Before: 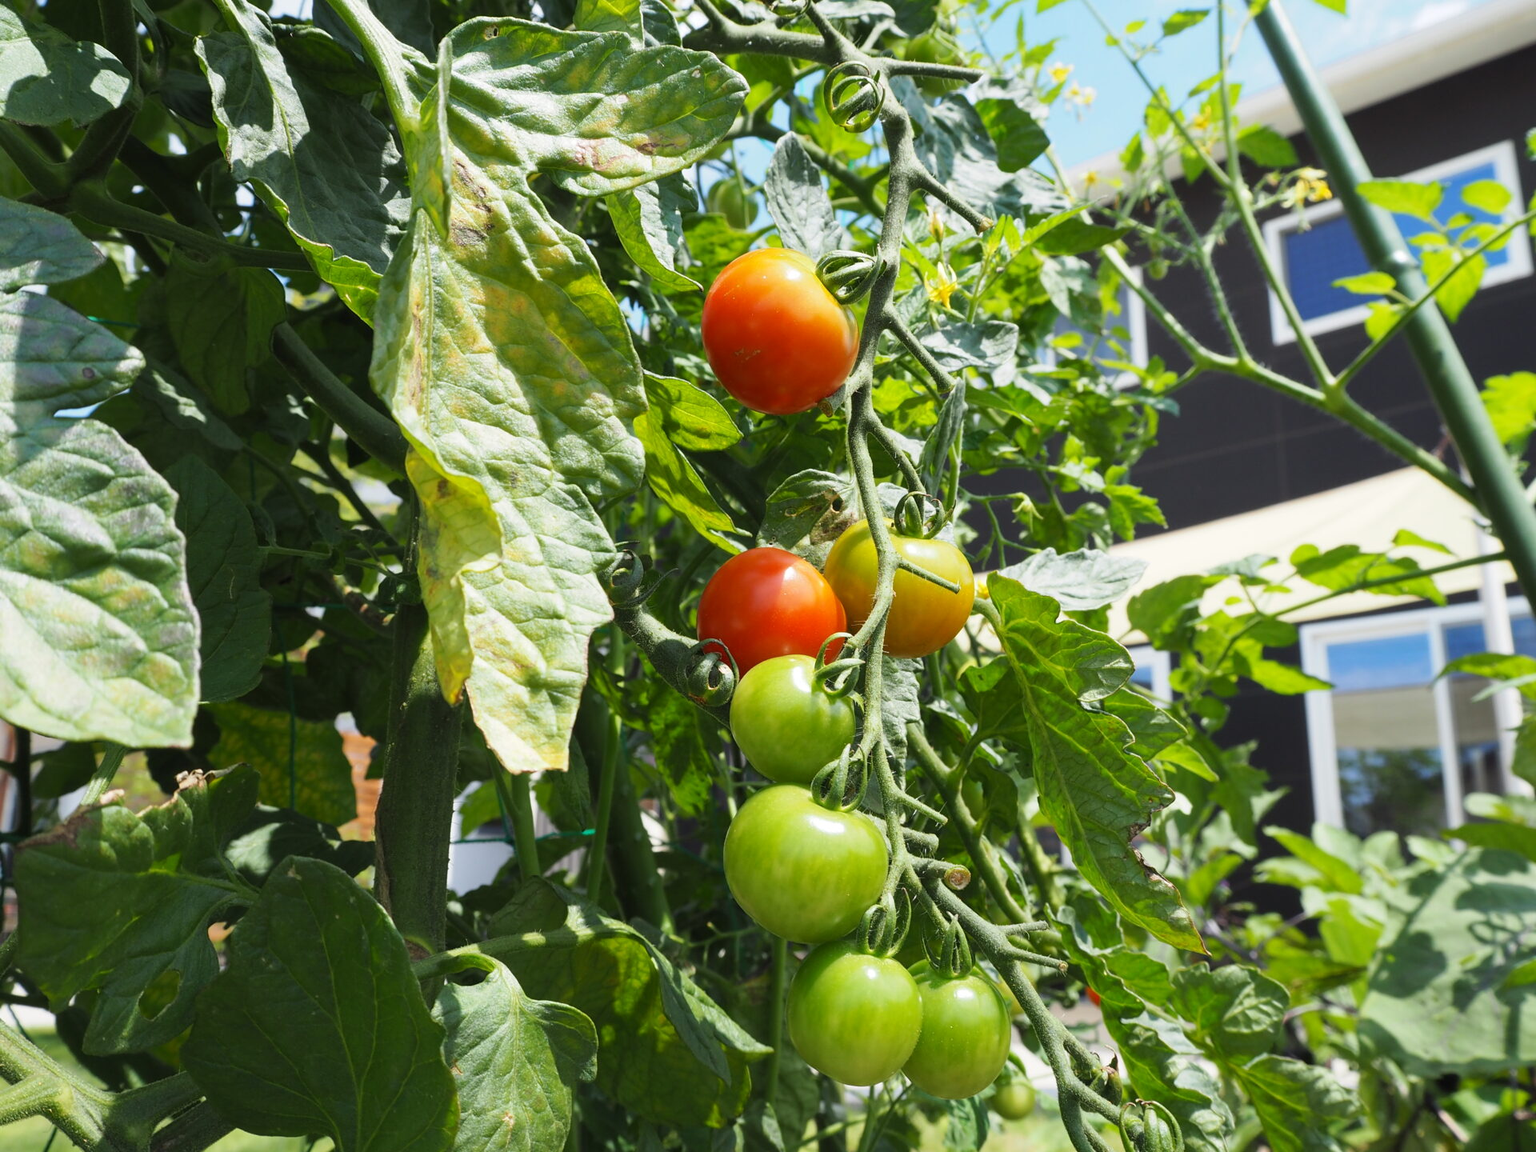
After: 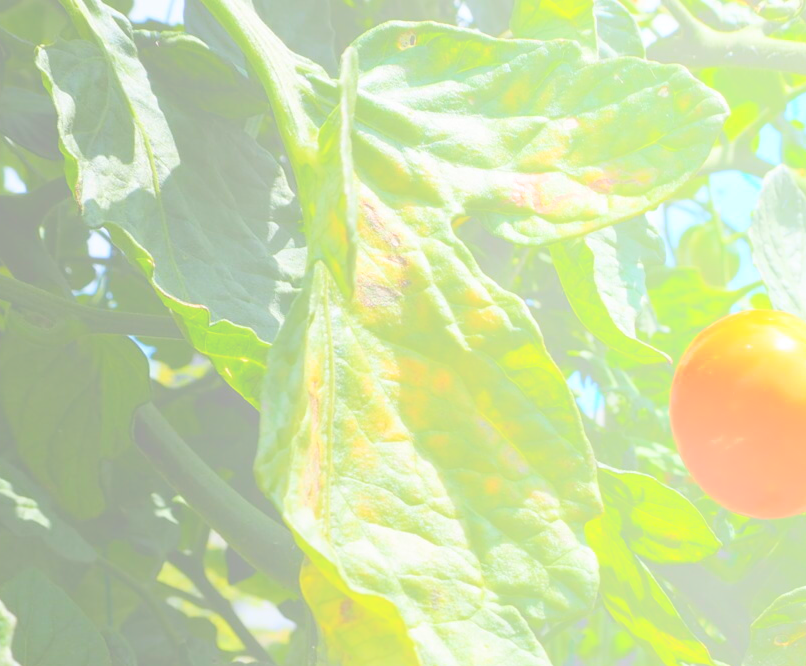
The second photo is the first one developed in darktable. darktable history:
crop and rotate: left 10.817%, top 0.062%, right 47.194%, bottom 53.626%
bloom: size 70%, threshold 25%, strength 70%
